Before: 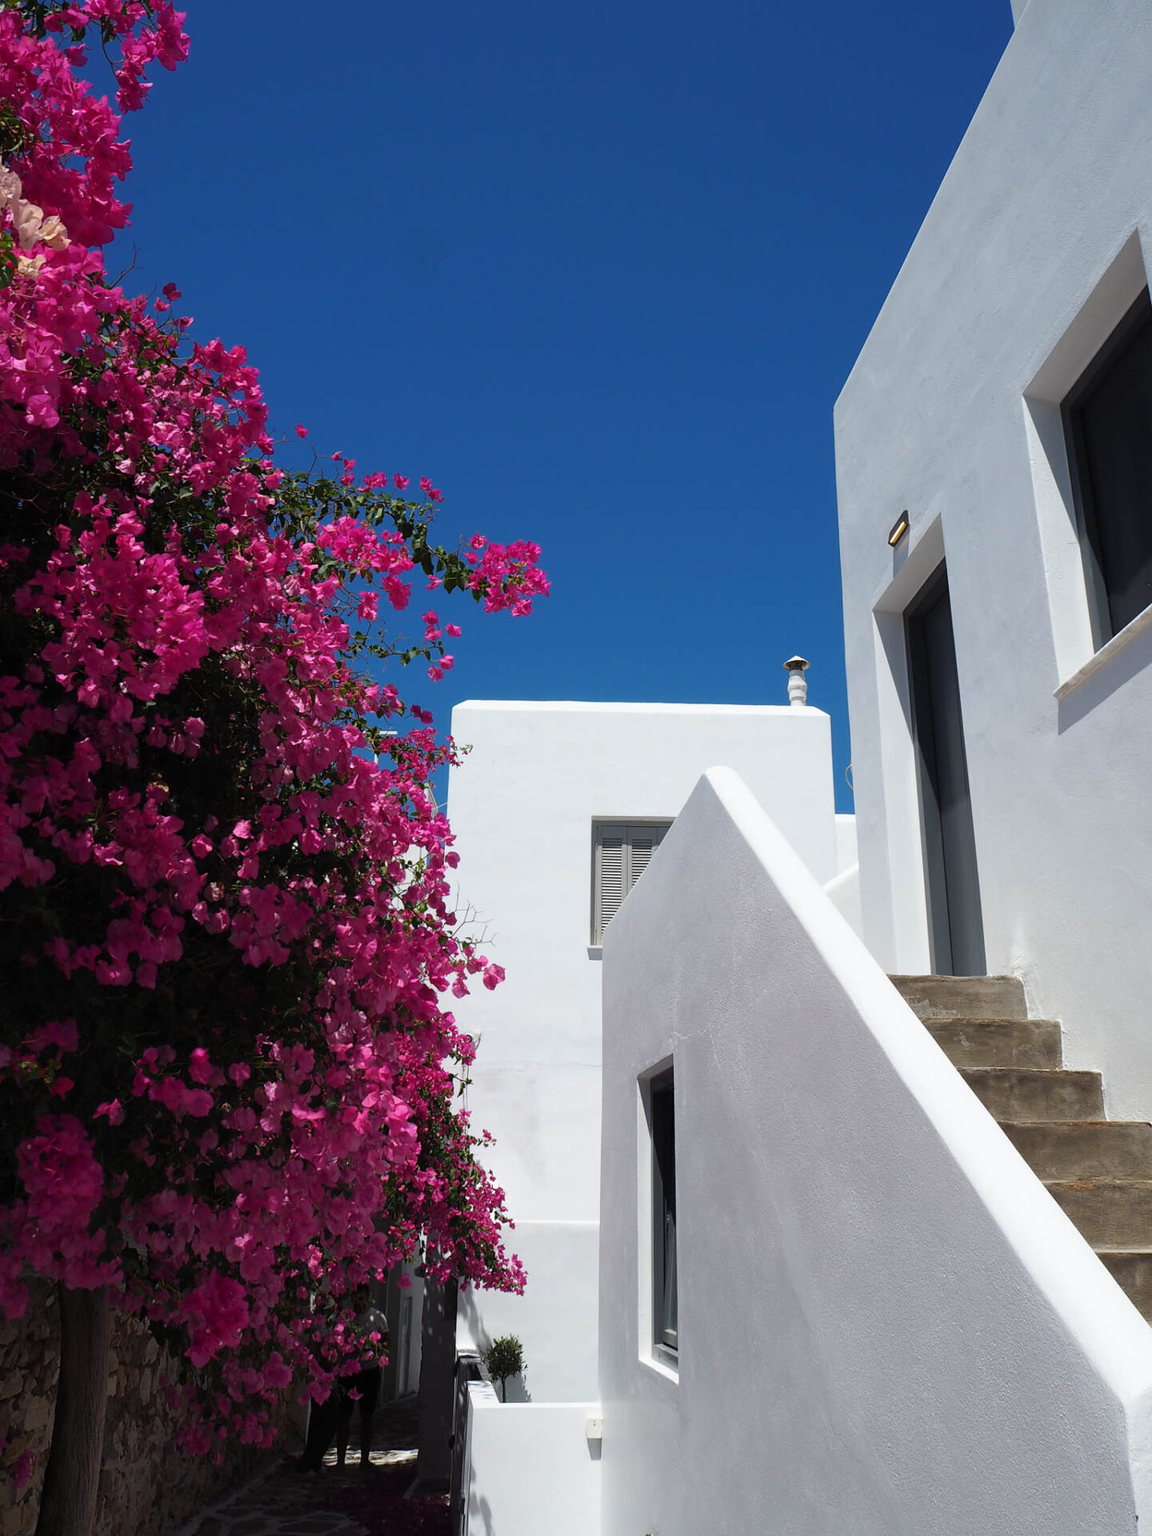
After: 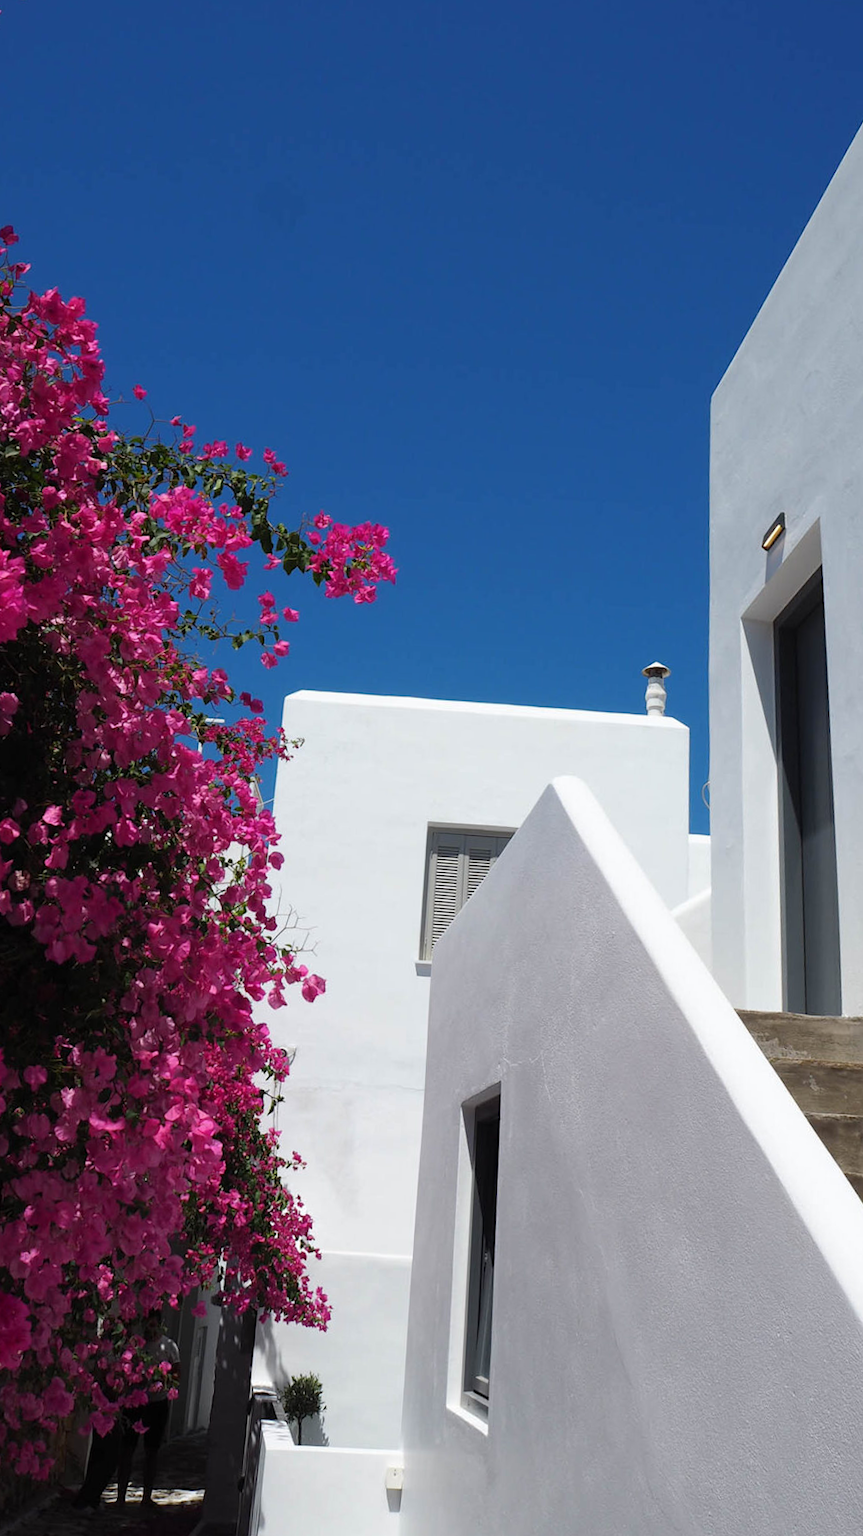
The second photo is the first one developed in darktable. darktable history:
exposure: compensate highlight preservation false
tone equalizer: edges refinement/feathering 500, mask exposure compensation -1.57 EV, preserve details no
crop and rotate: angle -3.15°, left 14.158%, top 0.037%, right 10.926%, bottom 0.086%
